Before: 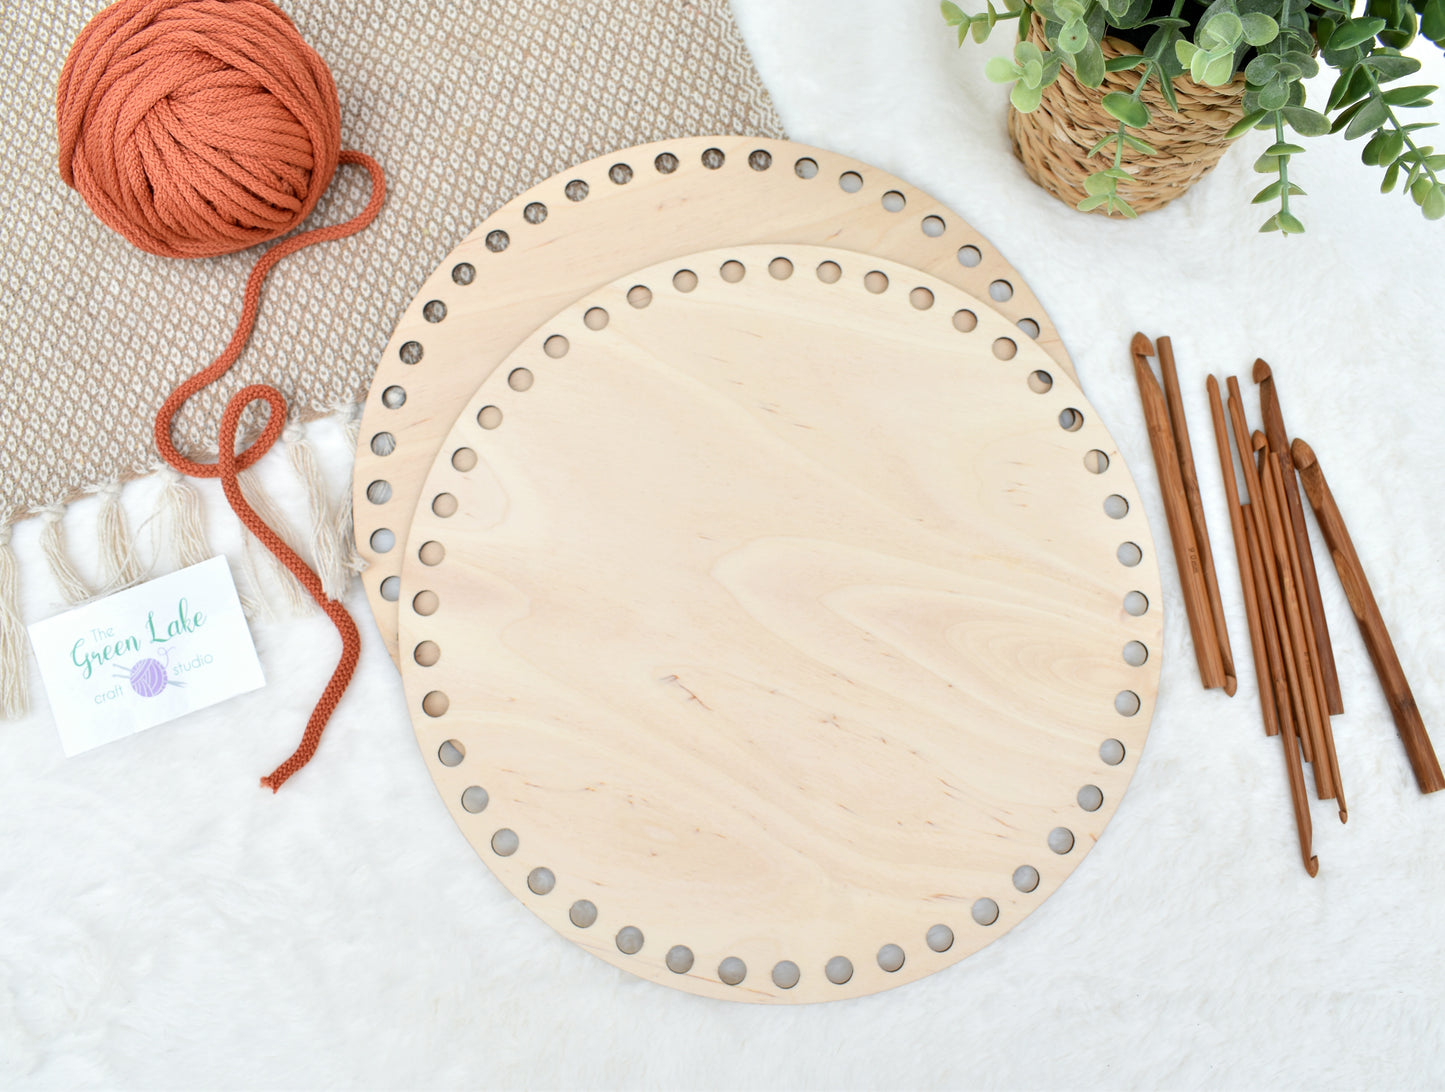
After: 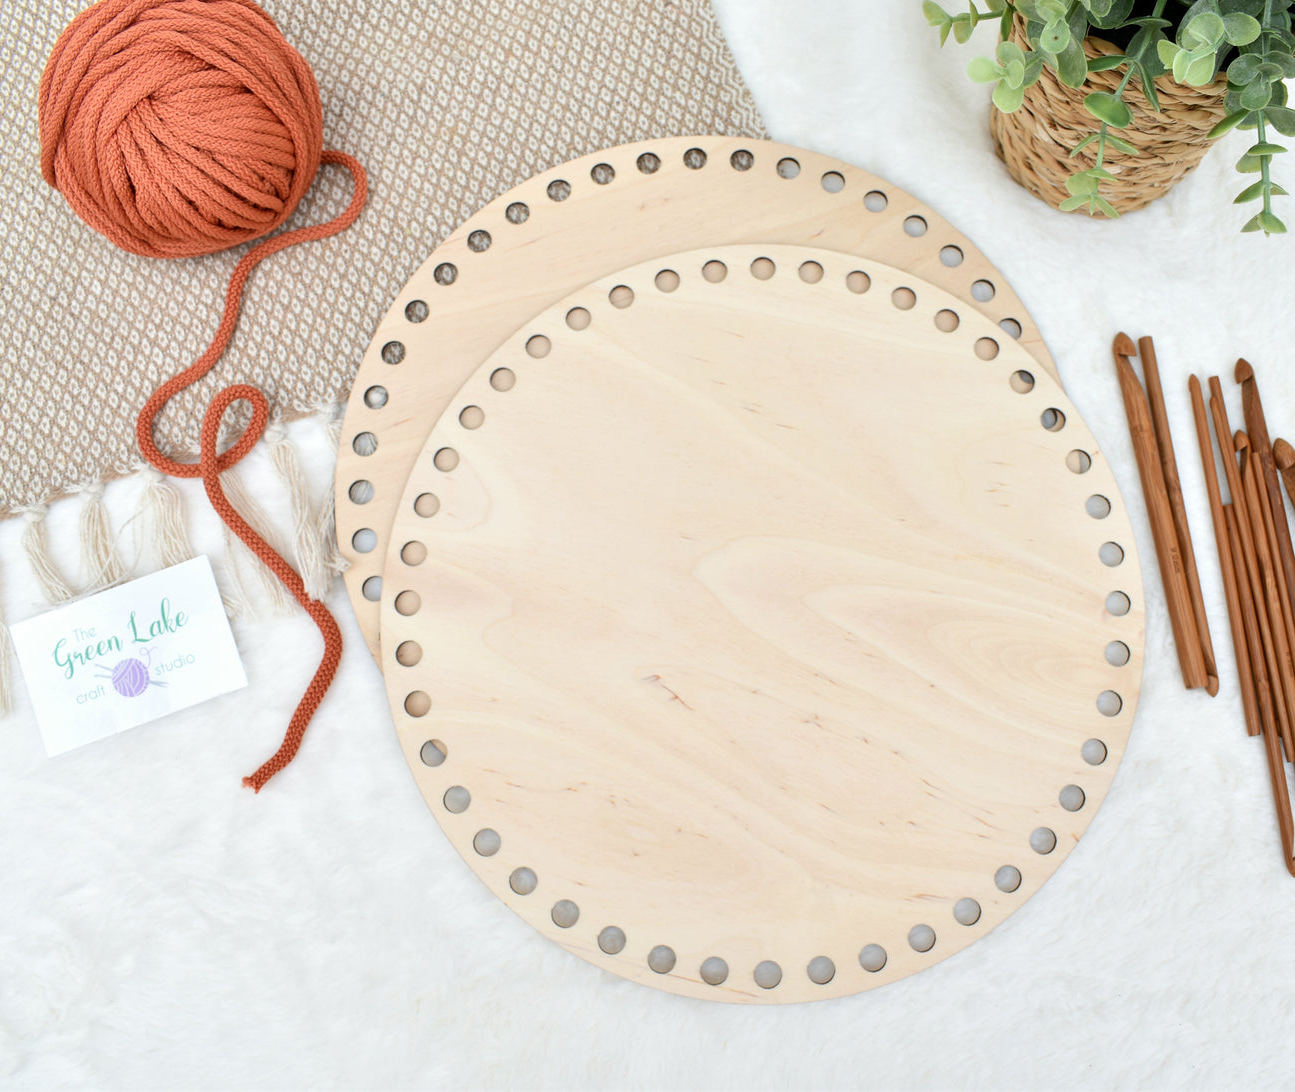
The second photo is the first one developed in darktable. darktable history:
crop and rotate: left 1.305%, right 9.013%
